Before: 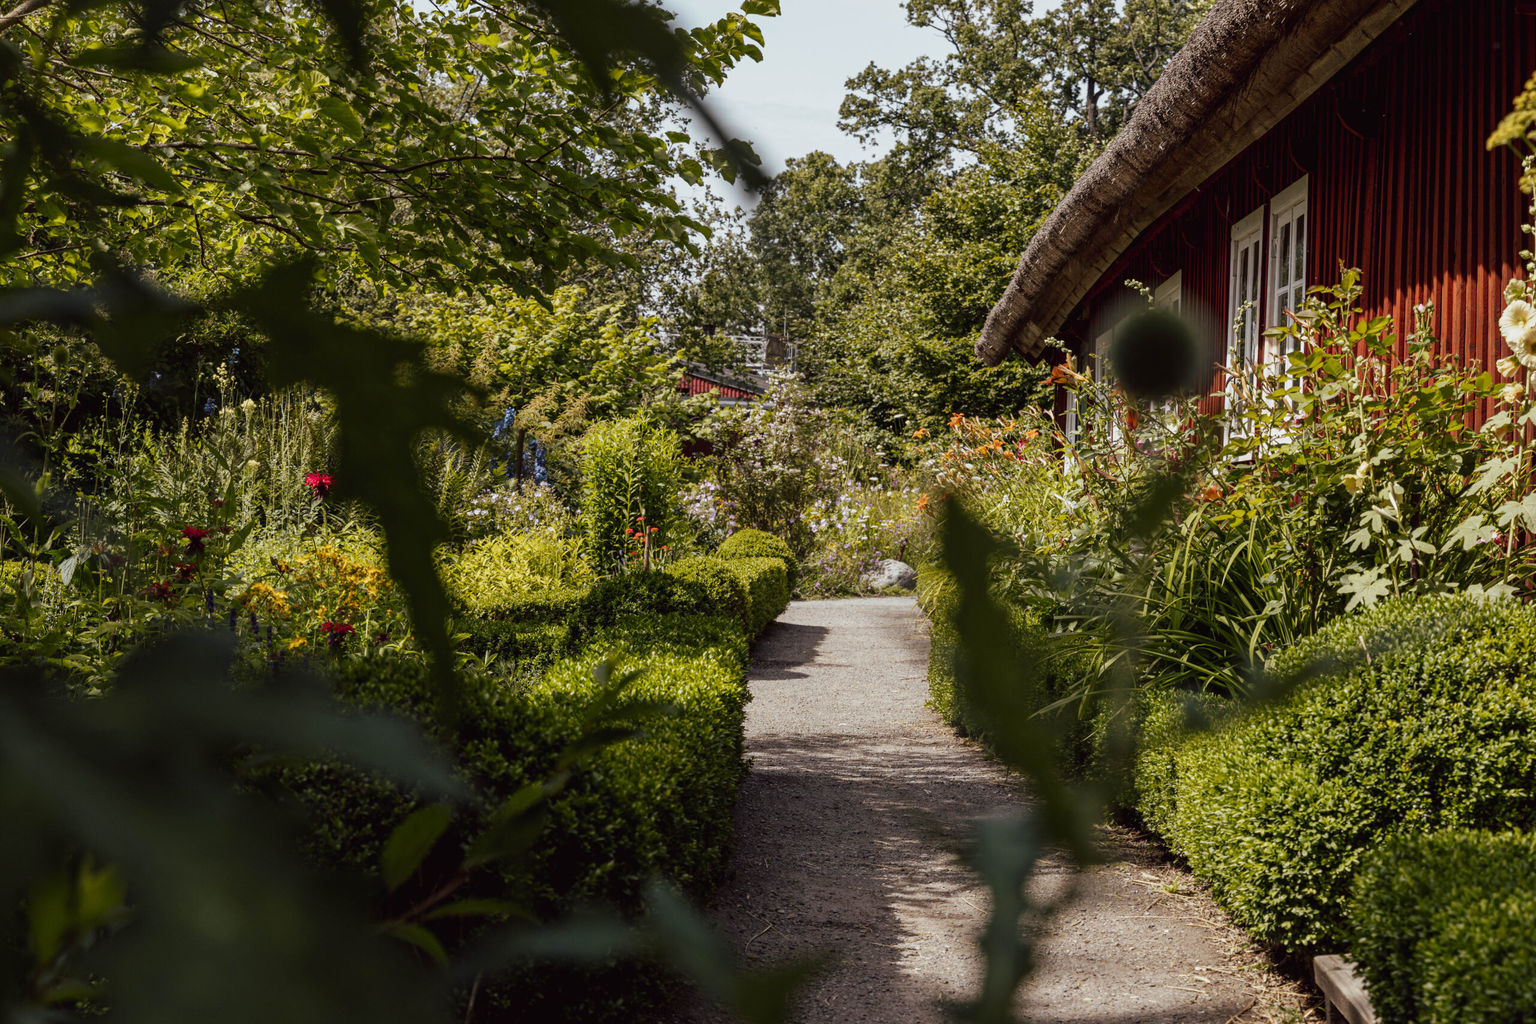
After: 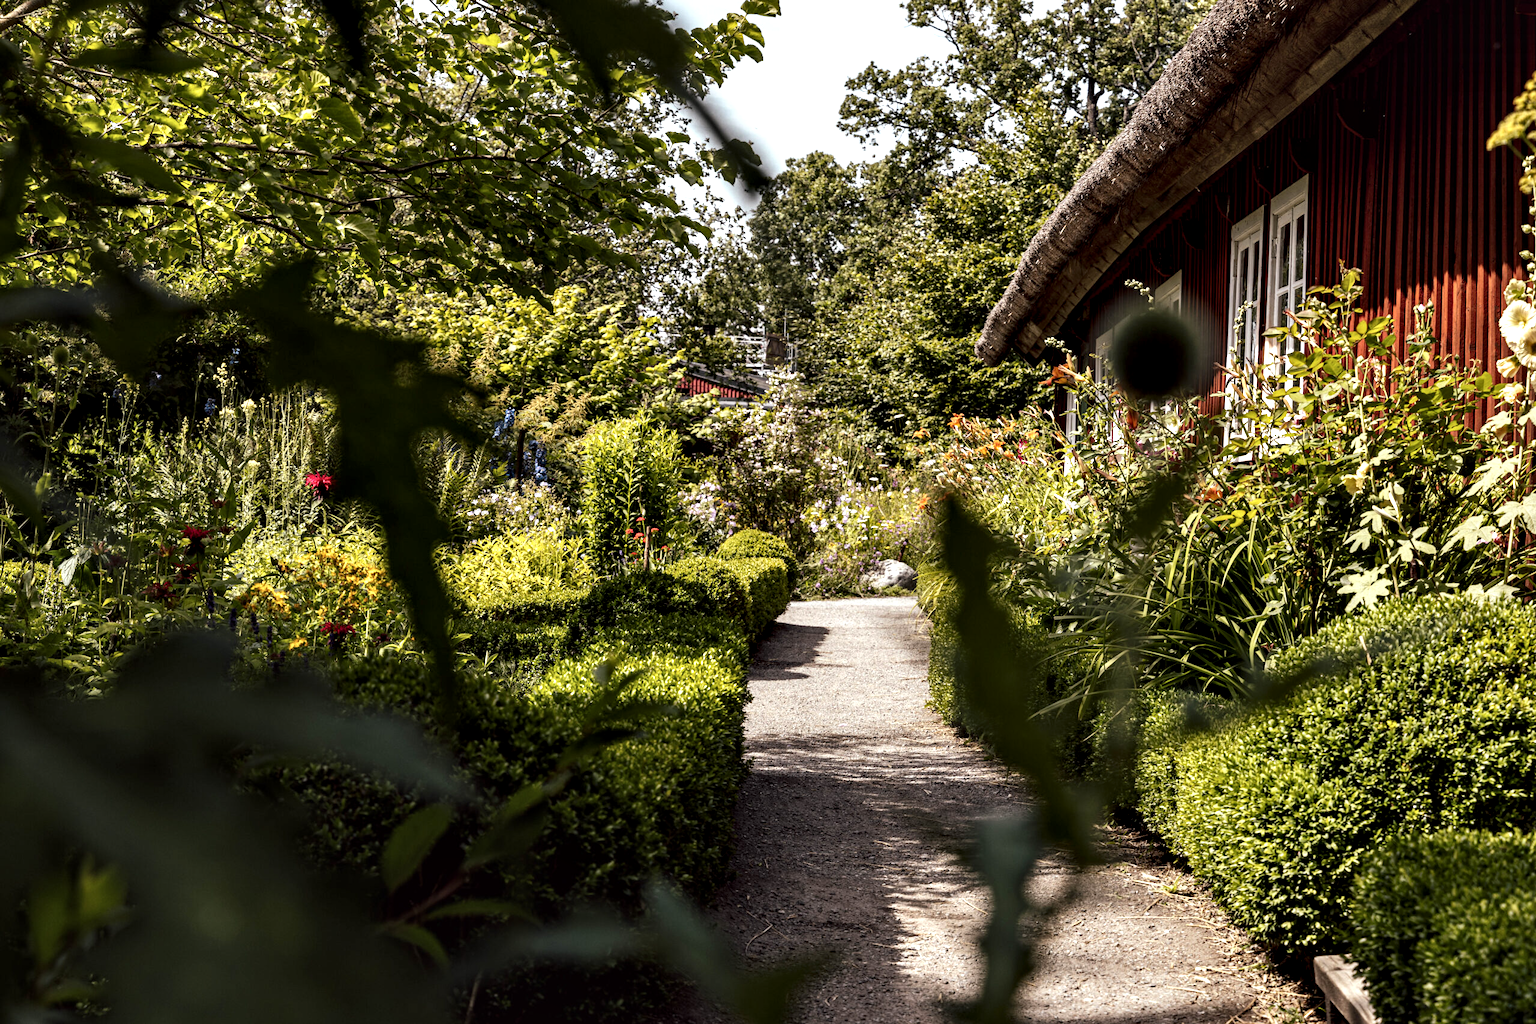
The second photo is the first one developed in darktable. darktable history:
contrast equalizer: y [[0.546, 0.552, 0.554, 0.554, 0.552, 0.546], [0.5 ×6], [0.5 ×6], [0 ×6], [0 ×6]]
tone equalizer: -8 EV -0.417 EV, -7 EV -0.389 EV, -6 EV -0.333 EV, -5 EV -0.222 EV, -3 EV 0.222 EV, -2 EV 0.333 EV, -1 EV 0.389 EV, +0 EV 0.417 EV, edges refinement/feathering 500, mask exposure compensation -1.57 EV, preserve details no
exposure: exposure 0.2 EV, compensate highlight preservation false
color correction: saturation 0.99
